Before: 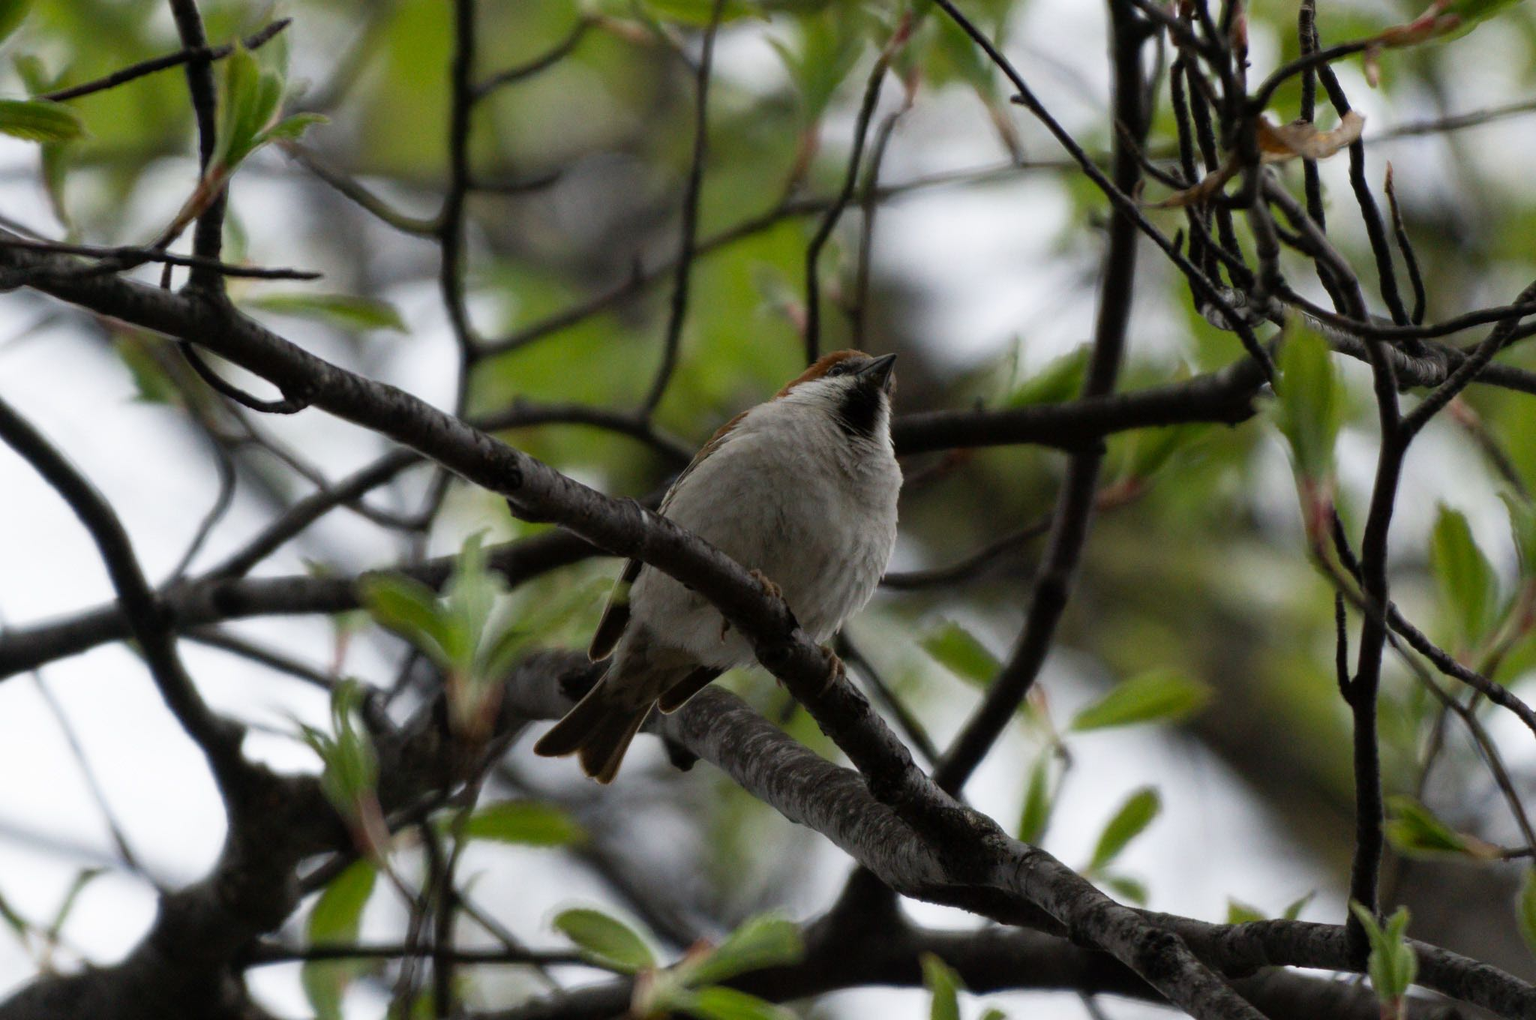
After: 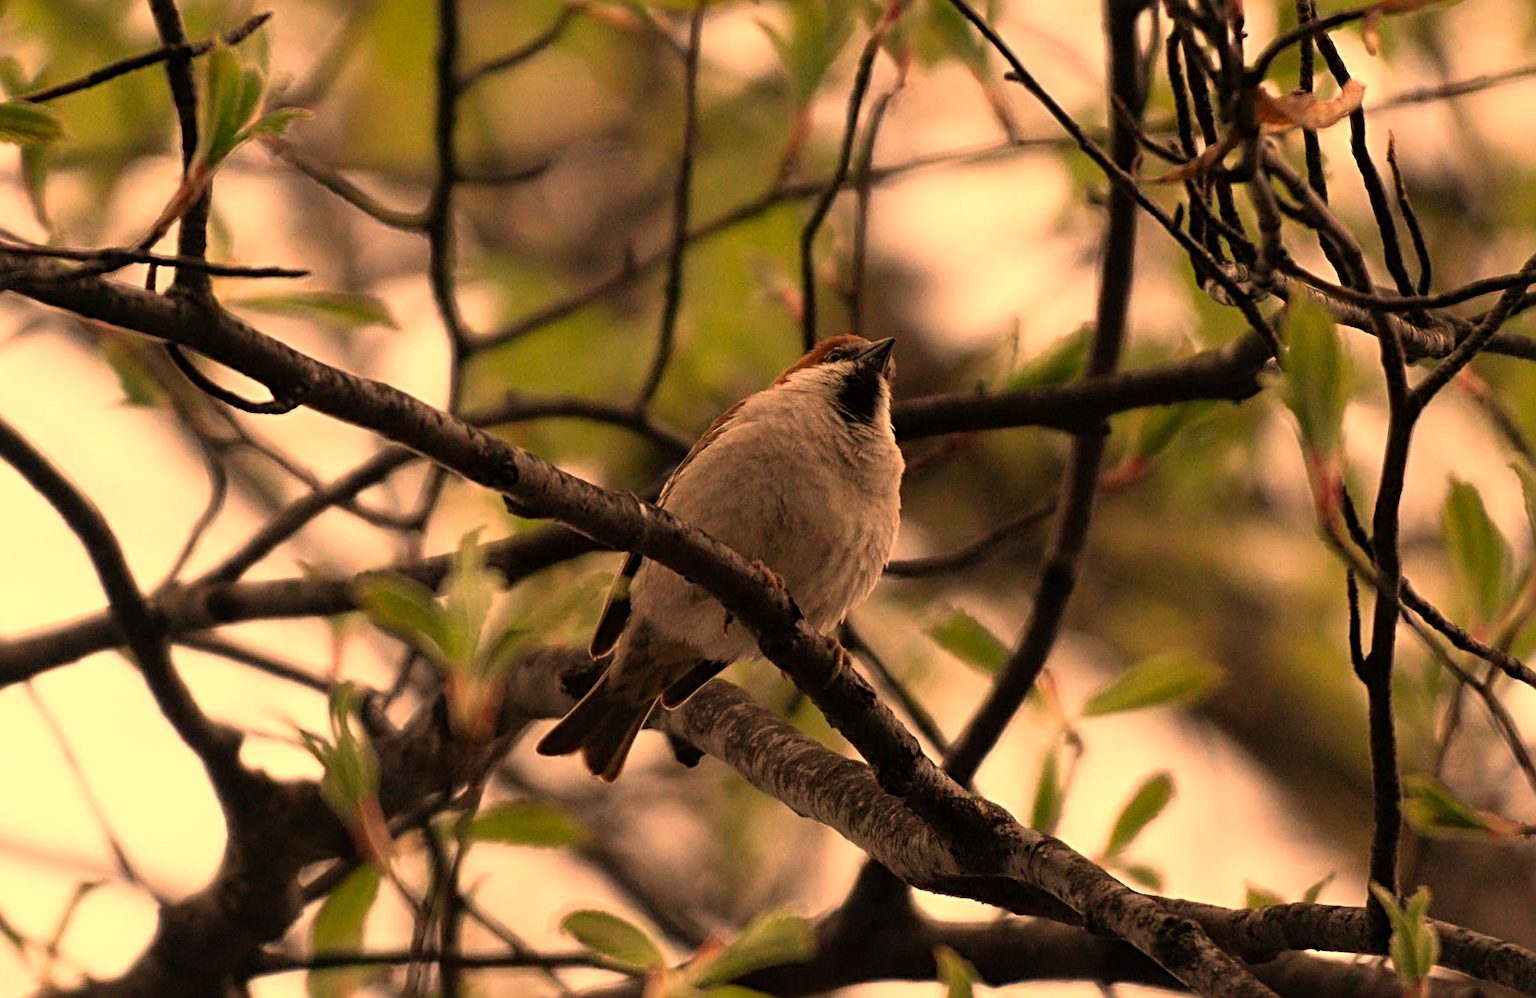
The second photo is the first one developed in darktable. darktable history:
sharpen: radius 4
white balance: red 1.467, blue 0.684
rotate and perspective: rotation -1.42°, crop left 0.016, crop right 0.984, crop top 0.035, crop bottom 0.965
